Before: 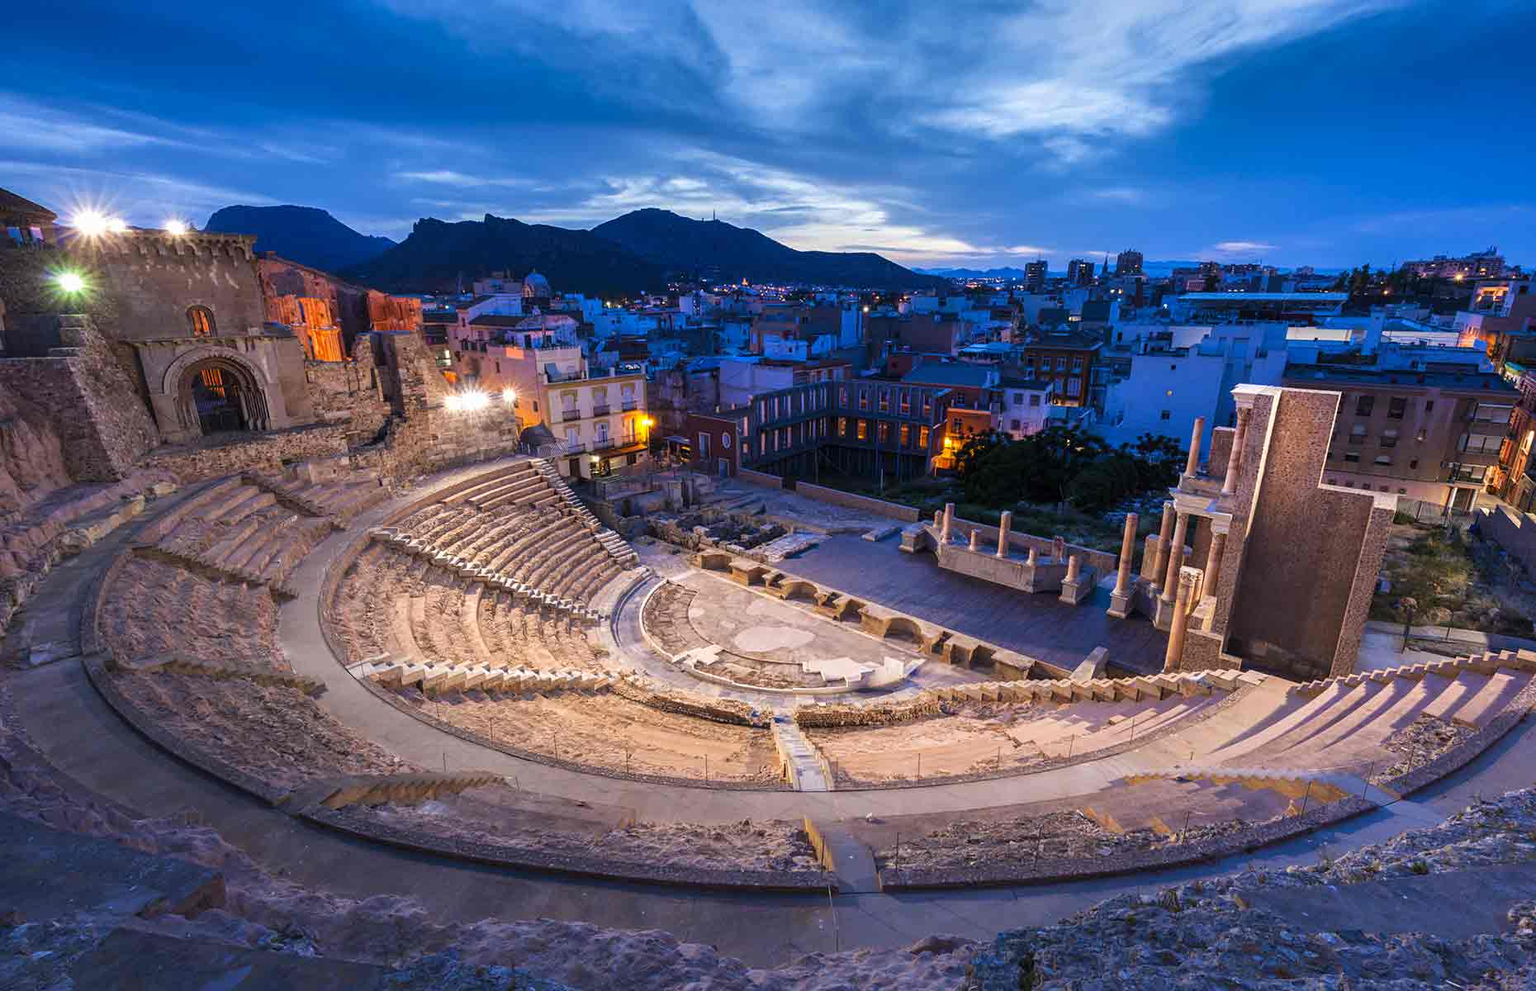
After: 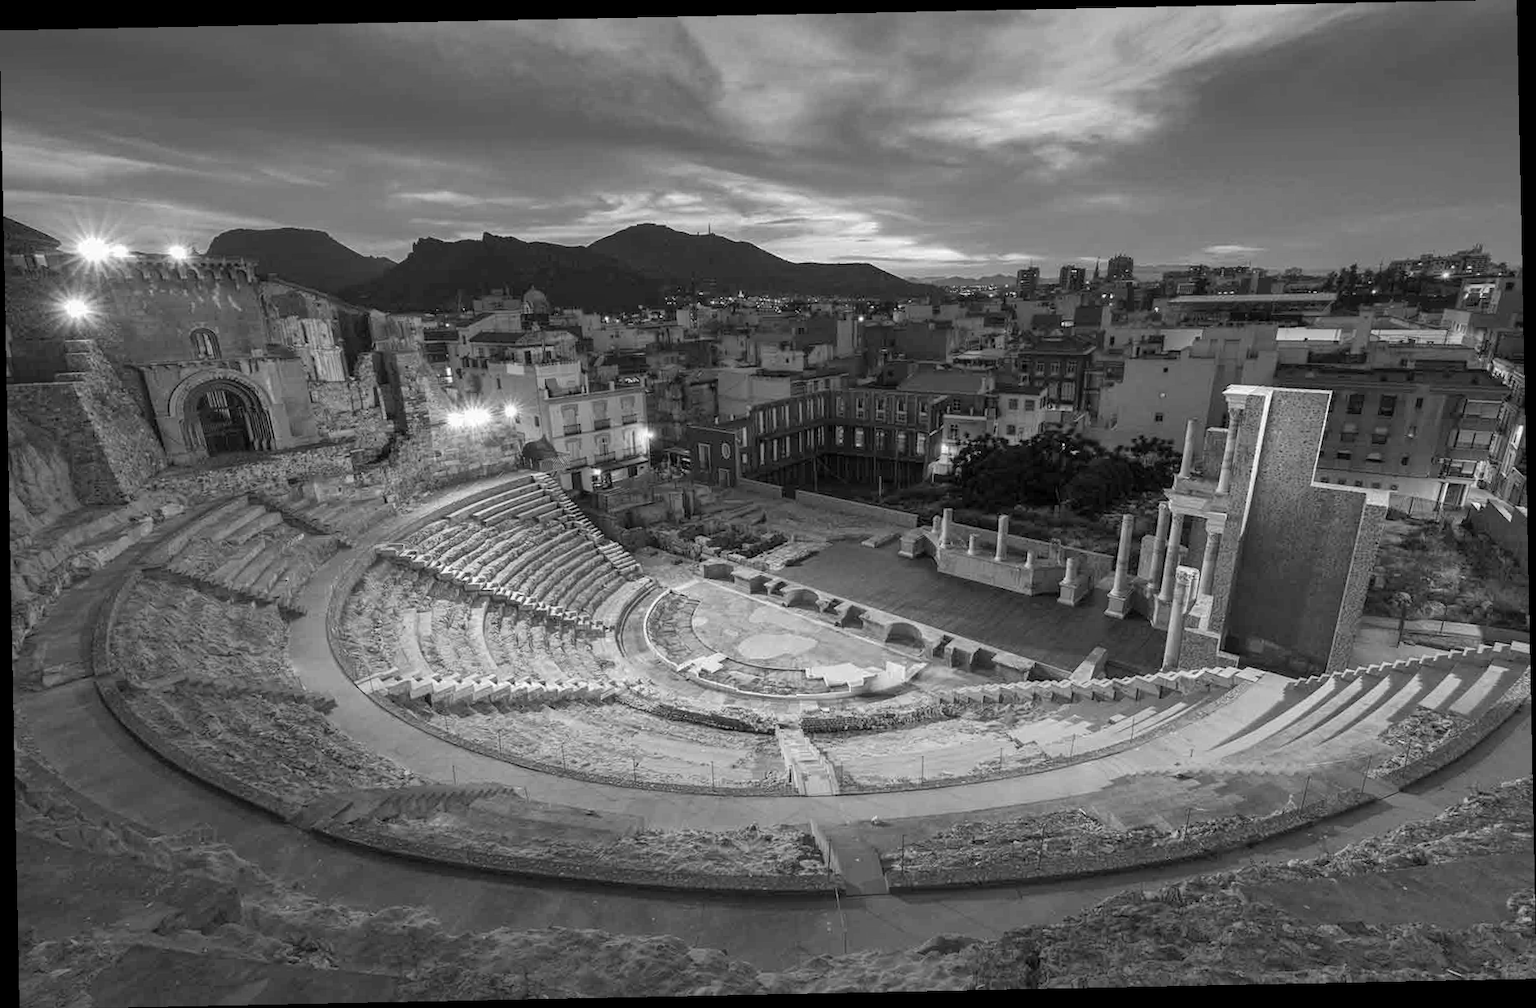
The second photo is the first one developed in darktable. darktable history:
monochrome: on, module defaults
rotate and perspective: rotation -1.17°, automatic cropping off
shadows and highlights: on, module defaults
